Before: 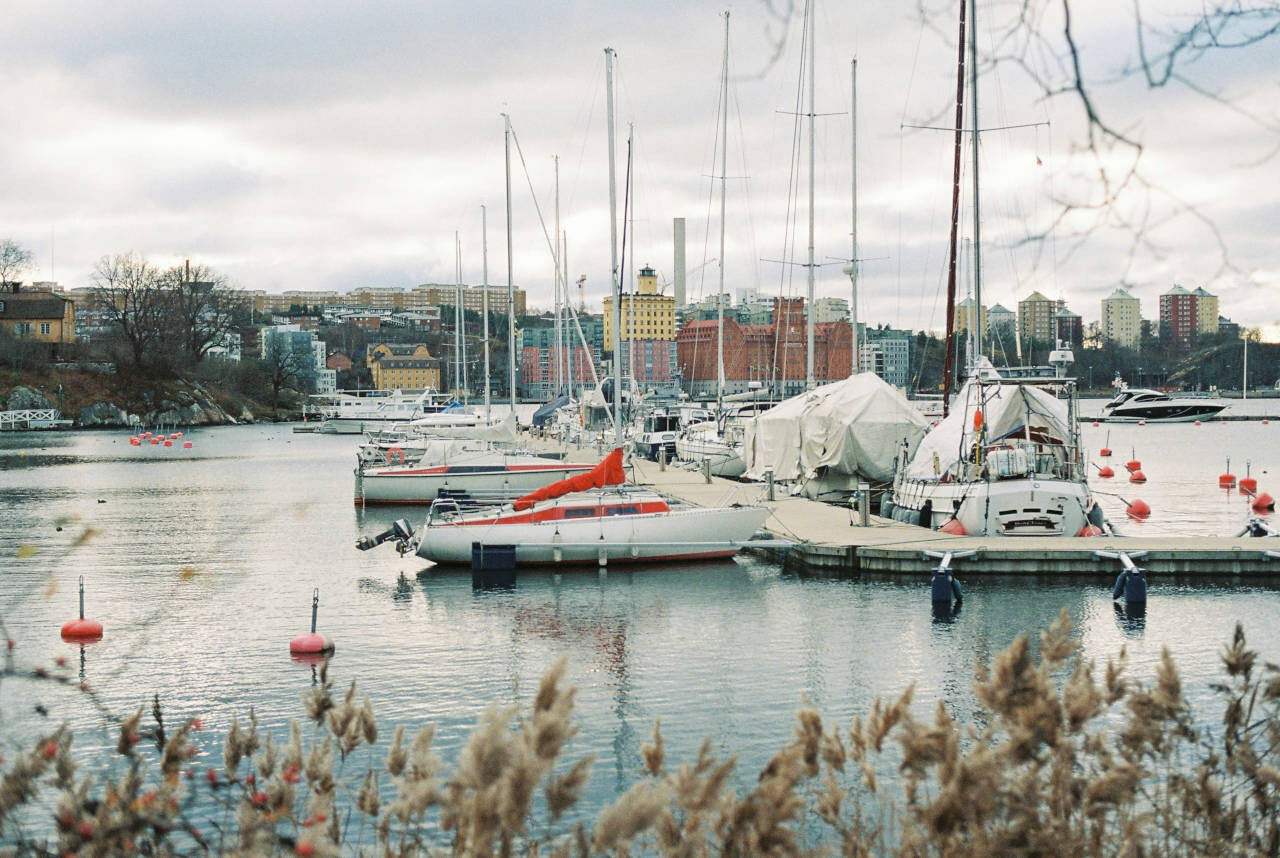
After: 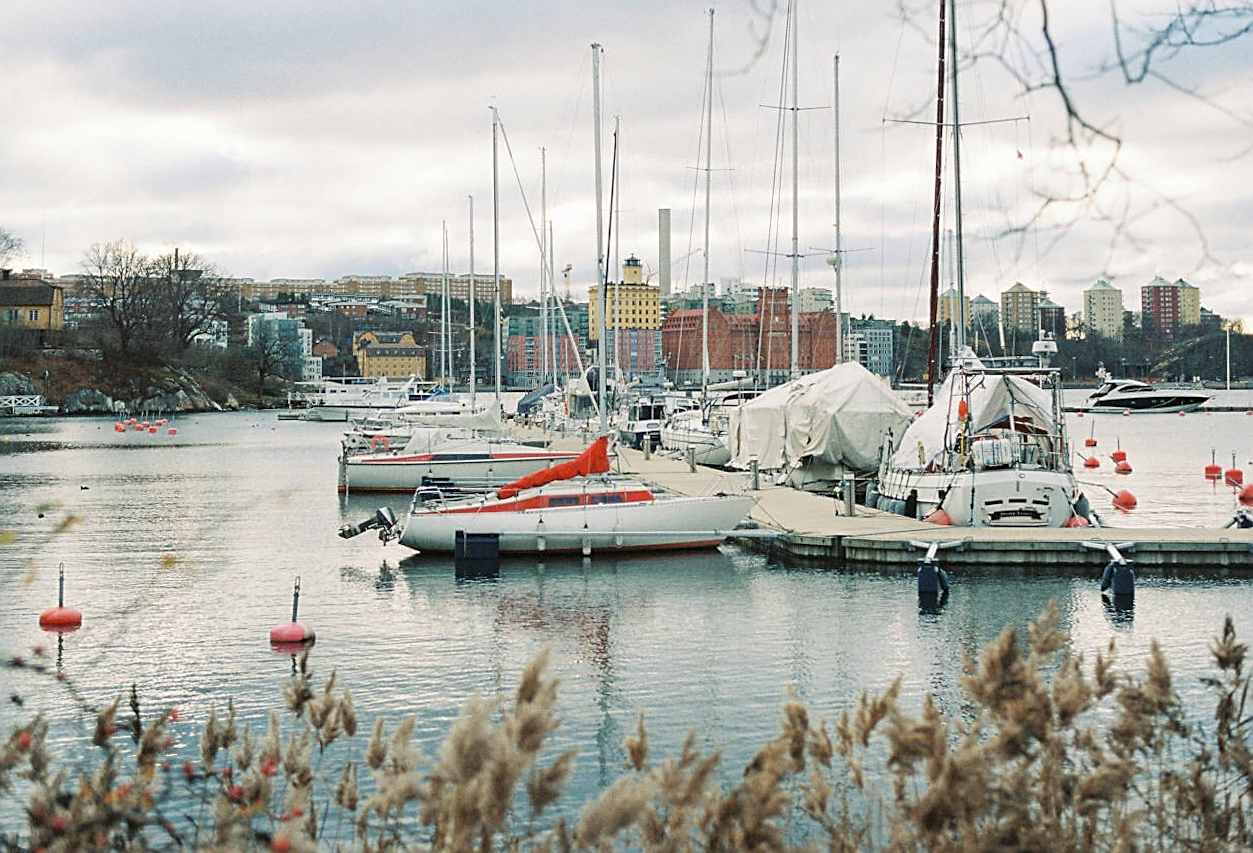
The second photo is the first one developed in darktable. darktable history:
sharpen: on, module defaults
rotate and perspective: rotation 0.226°, lens shift (vertical) -0.042, crop left 0.023, crop right 0.982, crop top 0.006, crop bottom 0.994
